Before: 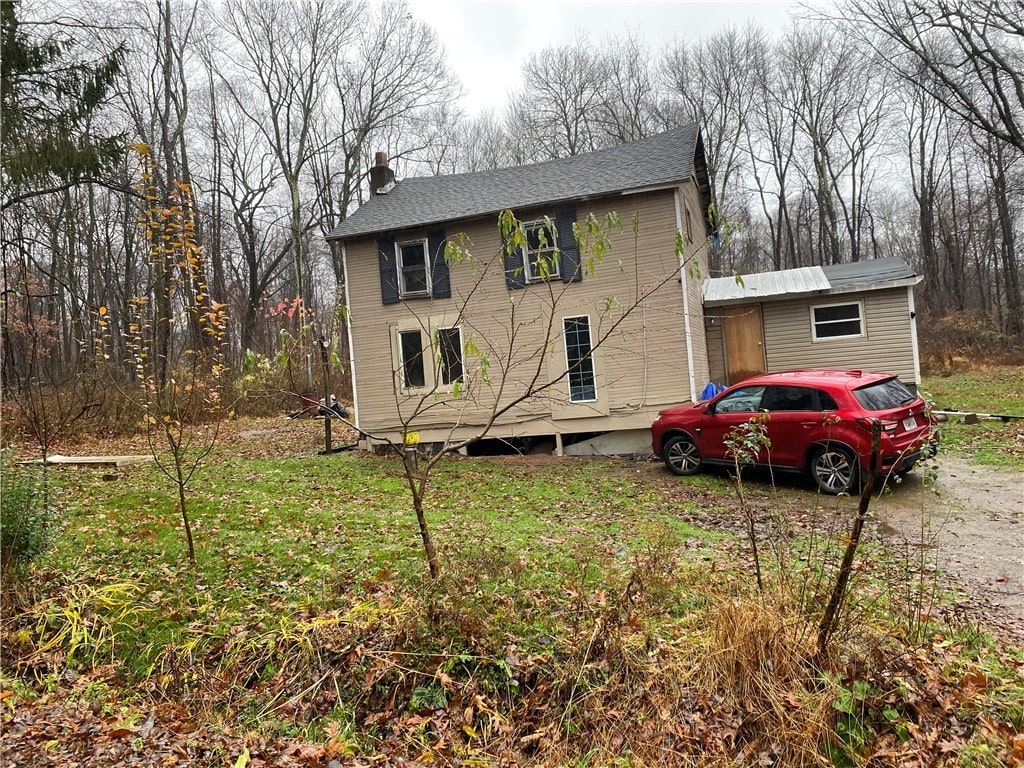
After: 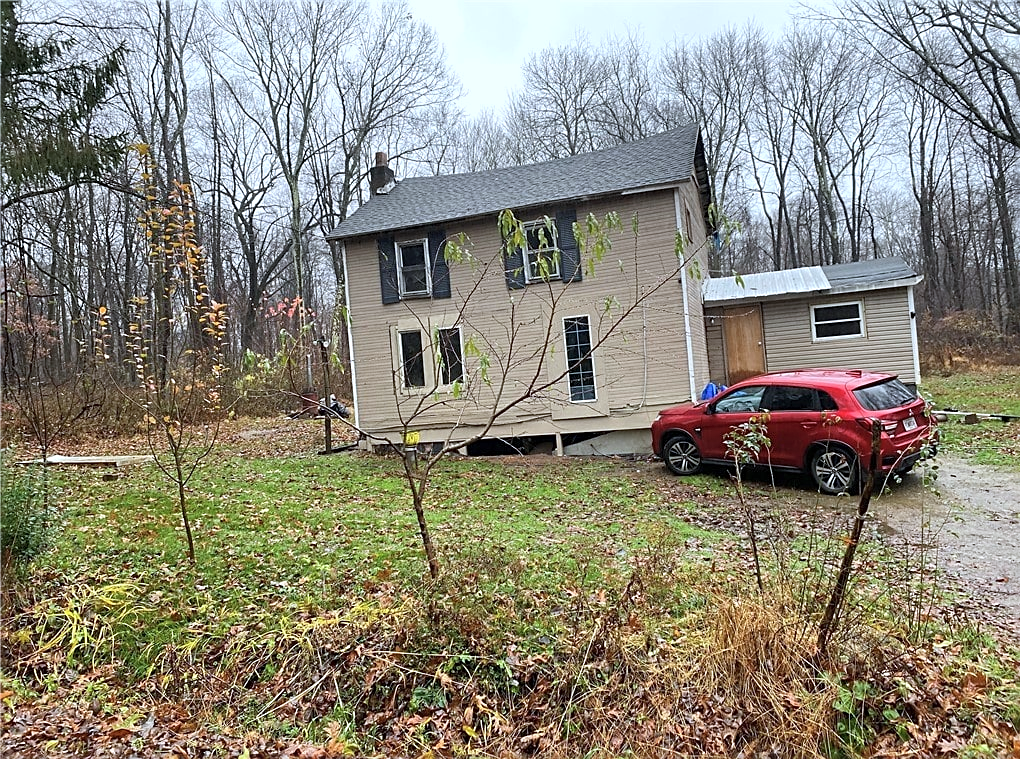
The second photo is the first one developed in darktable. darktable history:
crop: left 0.032%
contrast brightness saturation: contrast 0.051, brightness 0.066, saturation 0.006
sharpen: on, module defaults
color calibration: gray › normalize channels true, x 0.37, y 0.382, temperature 4319.31 K, gamut compression 0.03
